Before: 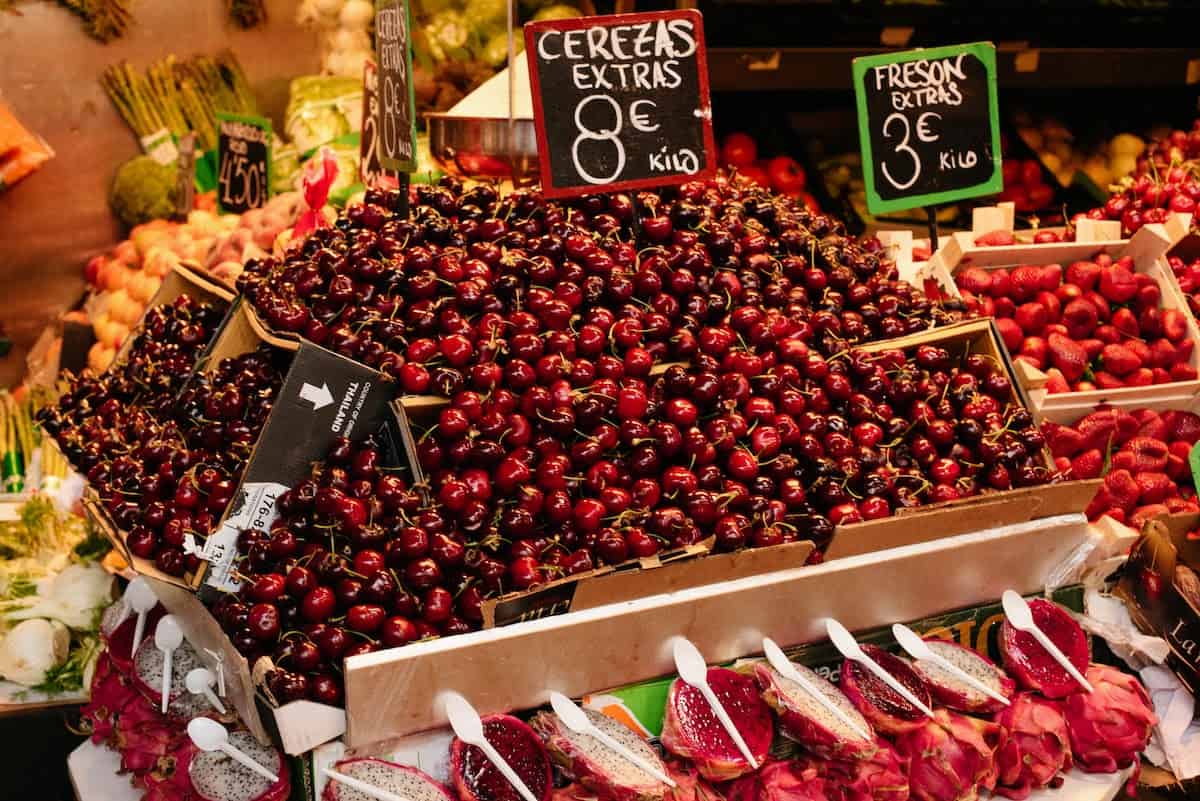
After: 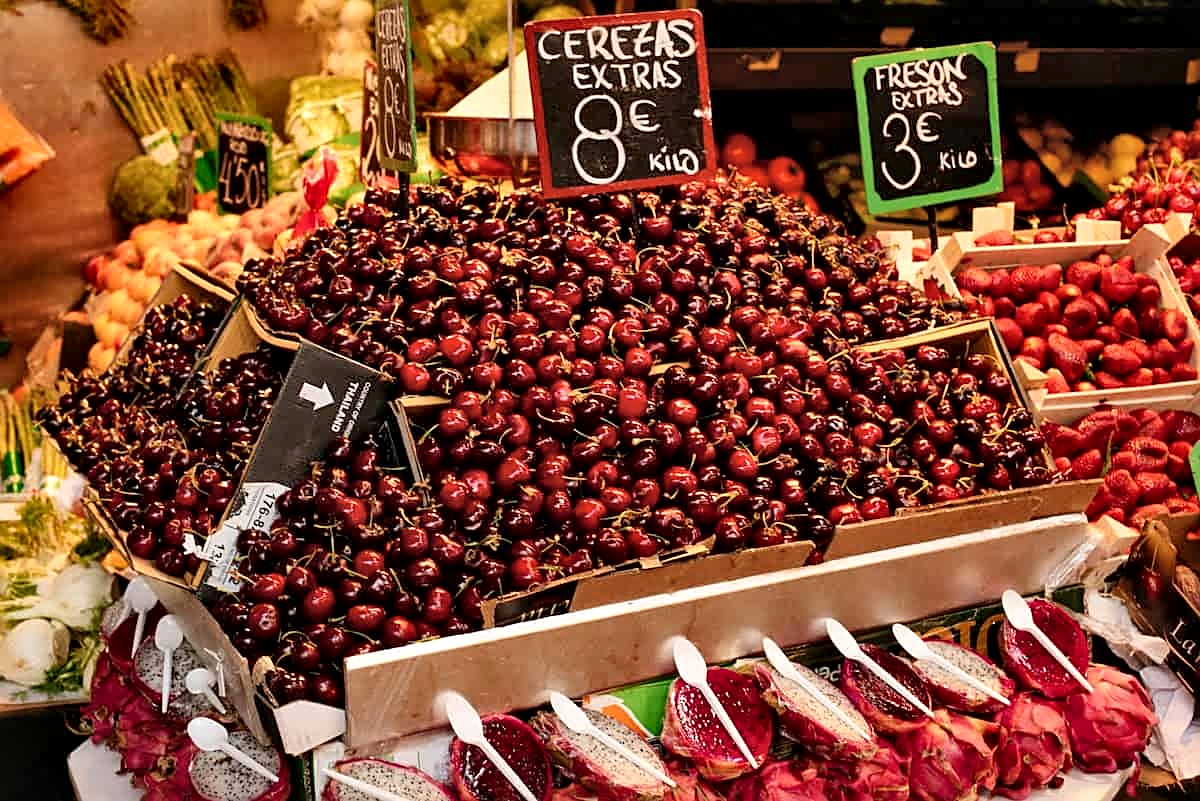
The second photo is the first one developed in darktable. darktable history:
shadows and highlights: shadows 37.27, highlights -28.18, soften with gaussian
sharpen: on, module defaults
local contrast: mode bilateral grid, contrast 20, coarseness 50, detail 179%, midtone range 0.2
